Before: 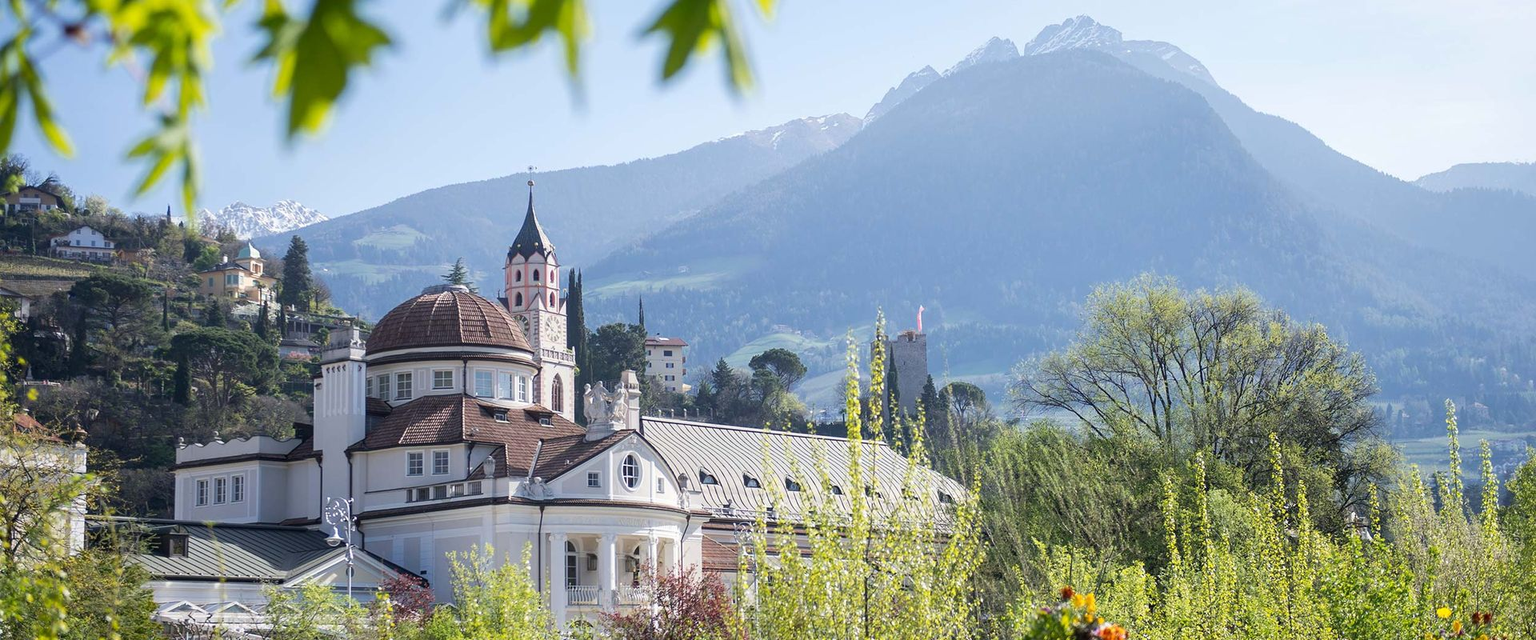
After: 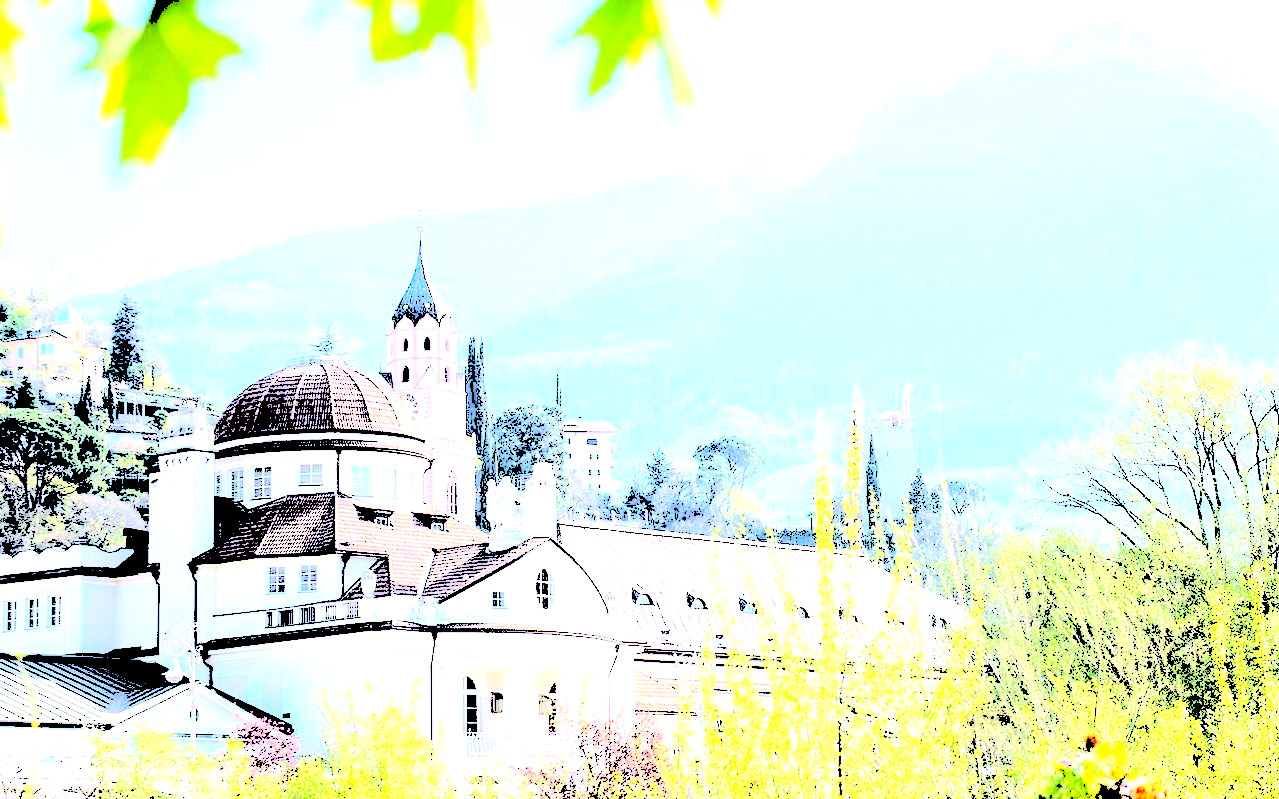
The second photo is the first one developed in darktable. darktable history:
contrast brightness saturation: contrast 0.1, brightness 0.02, saturation 0.02
levels: levels [0.246, 0.246, 0.506]
crop and rotate: left 12.673%, right 20.66%
